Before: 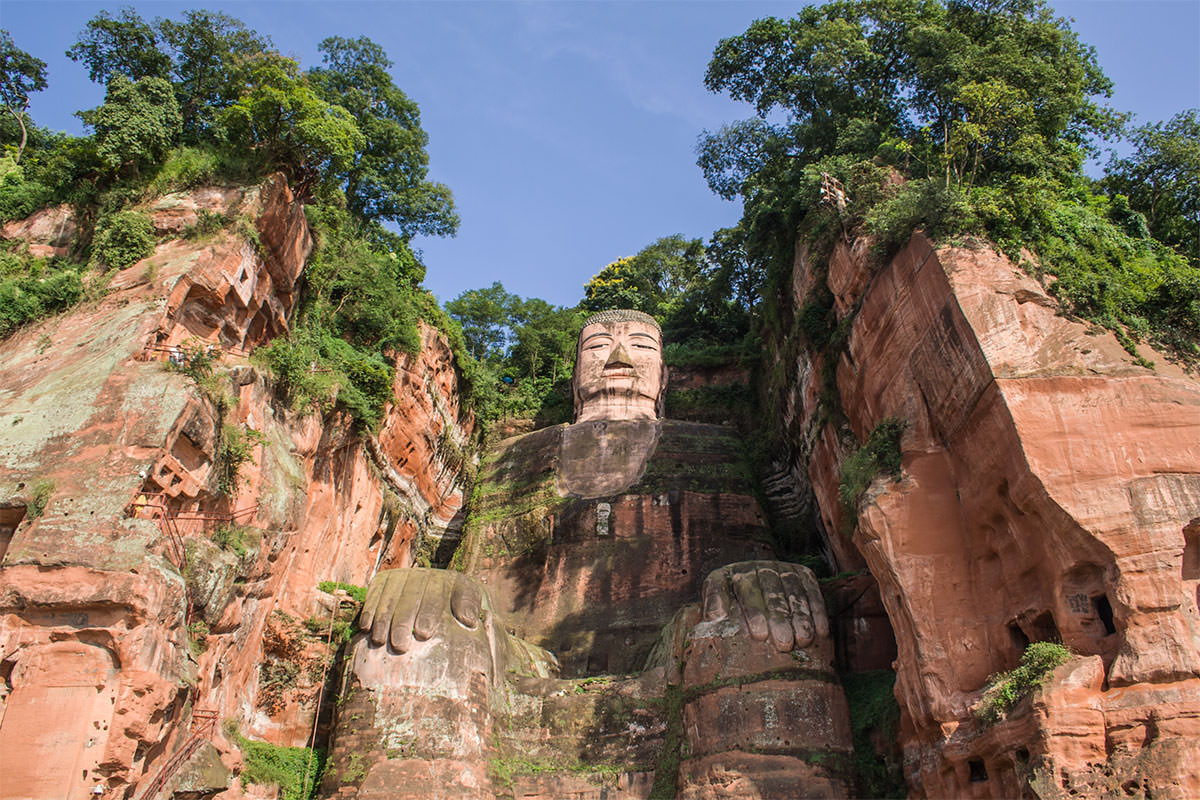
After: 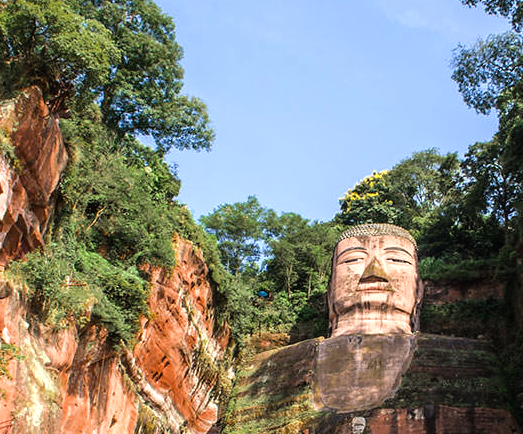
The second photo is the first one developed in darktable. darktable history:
tone equalizer: -8 EV -0.752 EV, -7 EV -0.696 EV, -6 EV -0.587 EV, -5 EV -0.383 EV, -3 EV 0.391 EV, -2 EV 0.6 EV, -1 EV 0.681 EV, +0 EV 0.778 EV
color zones: curves: ch0 [(0.11, 0.396) (0.195, 0.36) (0.25, 0.5) (0.303, 0.412) (0.357, 0.544) (0.75, 0.5) (0.967, 0.328)]; ch1 [(0, 0.468) (0.112, 0.512) (0.202, 0.6) (0.25, 0.5) (0.307, 0.352) (0.357, 0.544) (0.75, 0.5) (0.963, 0.524)]
crop: left 20.495%, top 10.796%, right 35.848%, bottom 34.89%
